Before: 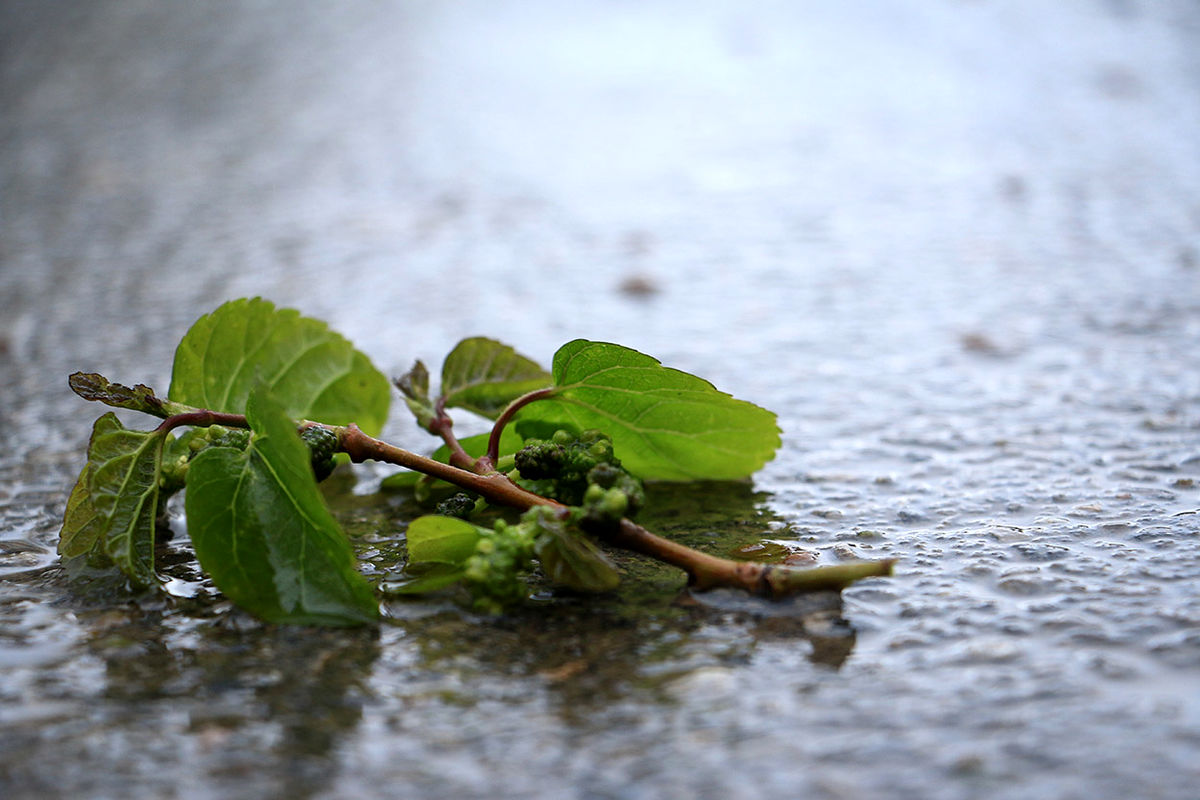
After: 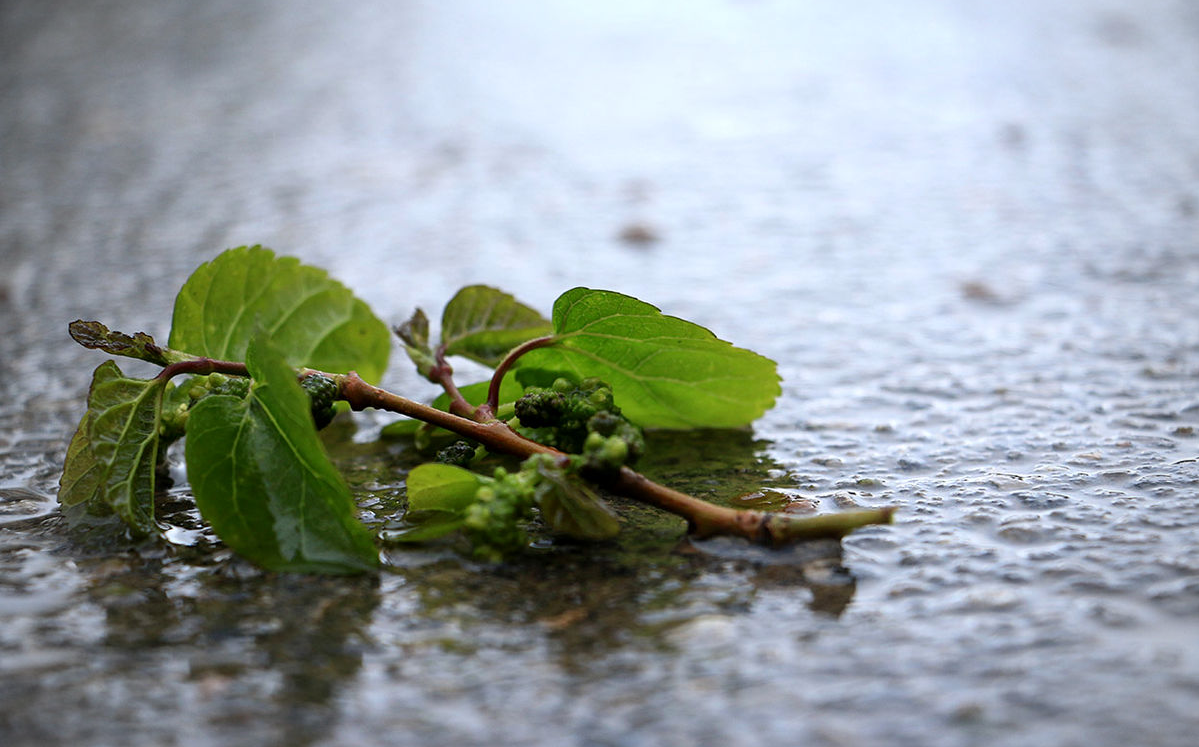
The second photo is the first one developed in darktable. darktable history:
vignetting: brightness -0.199, unbound false
crop and rotate: top 6.504%
